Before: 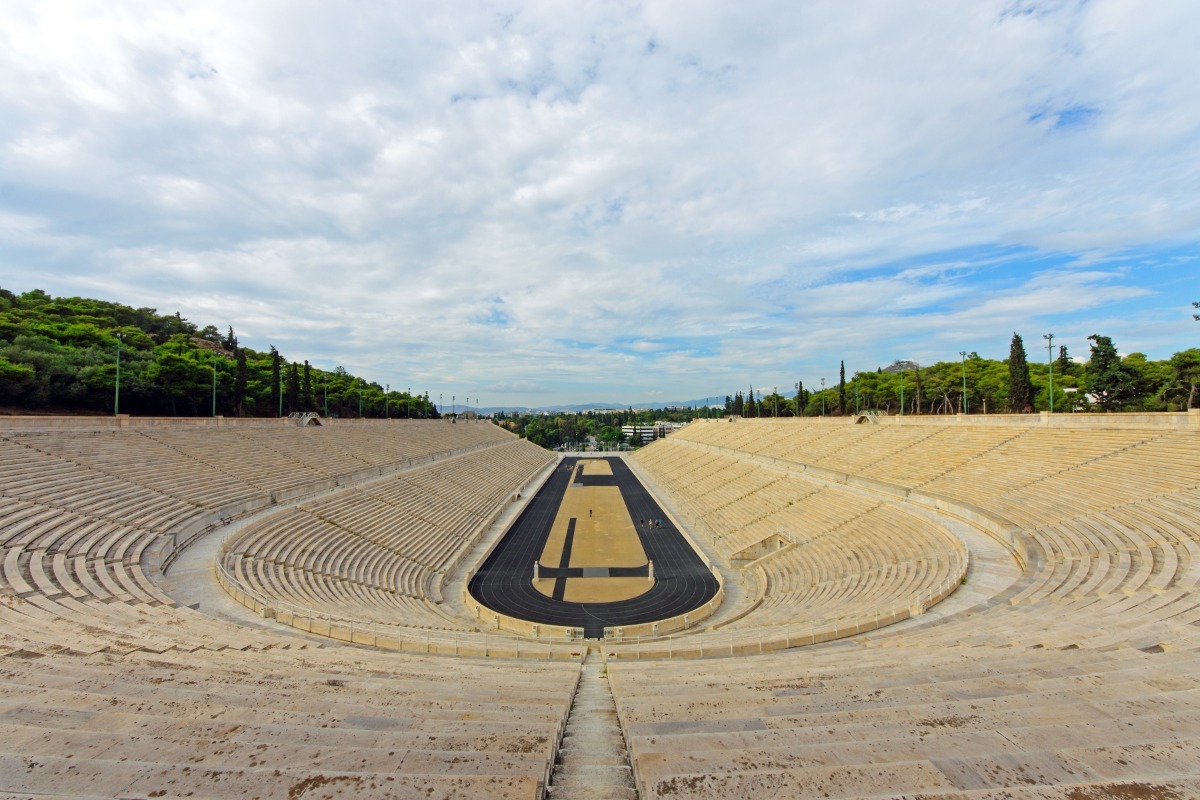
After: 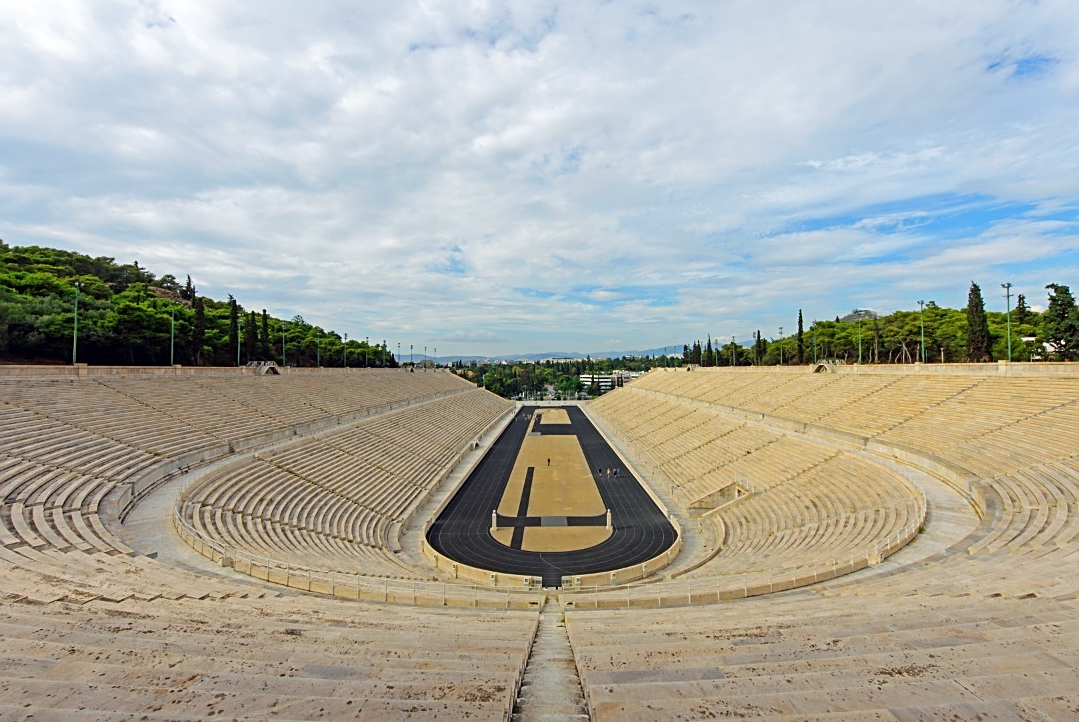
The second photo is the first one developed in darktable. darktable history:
sharpen: on, module defaults
crop: left 3.507%, top 6.473%, right 6.5%, bottom 3.242%
